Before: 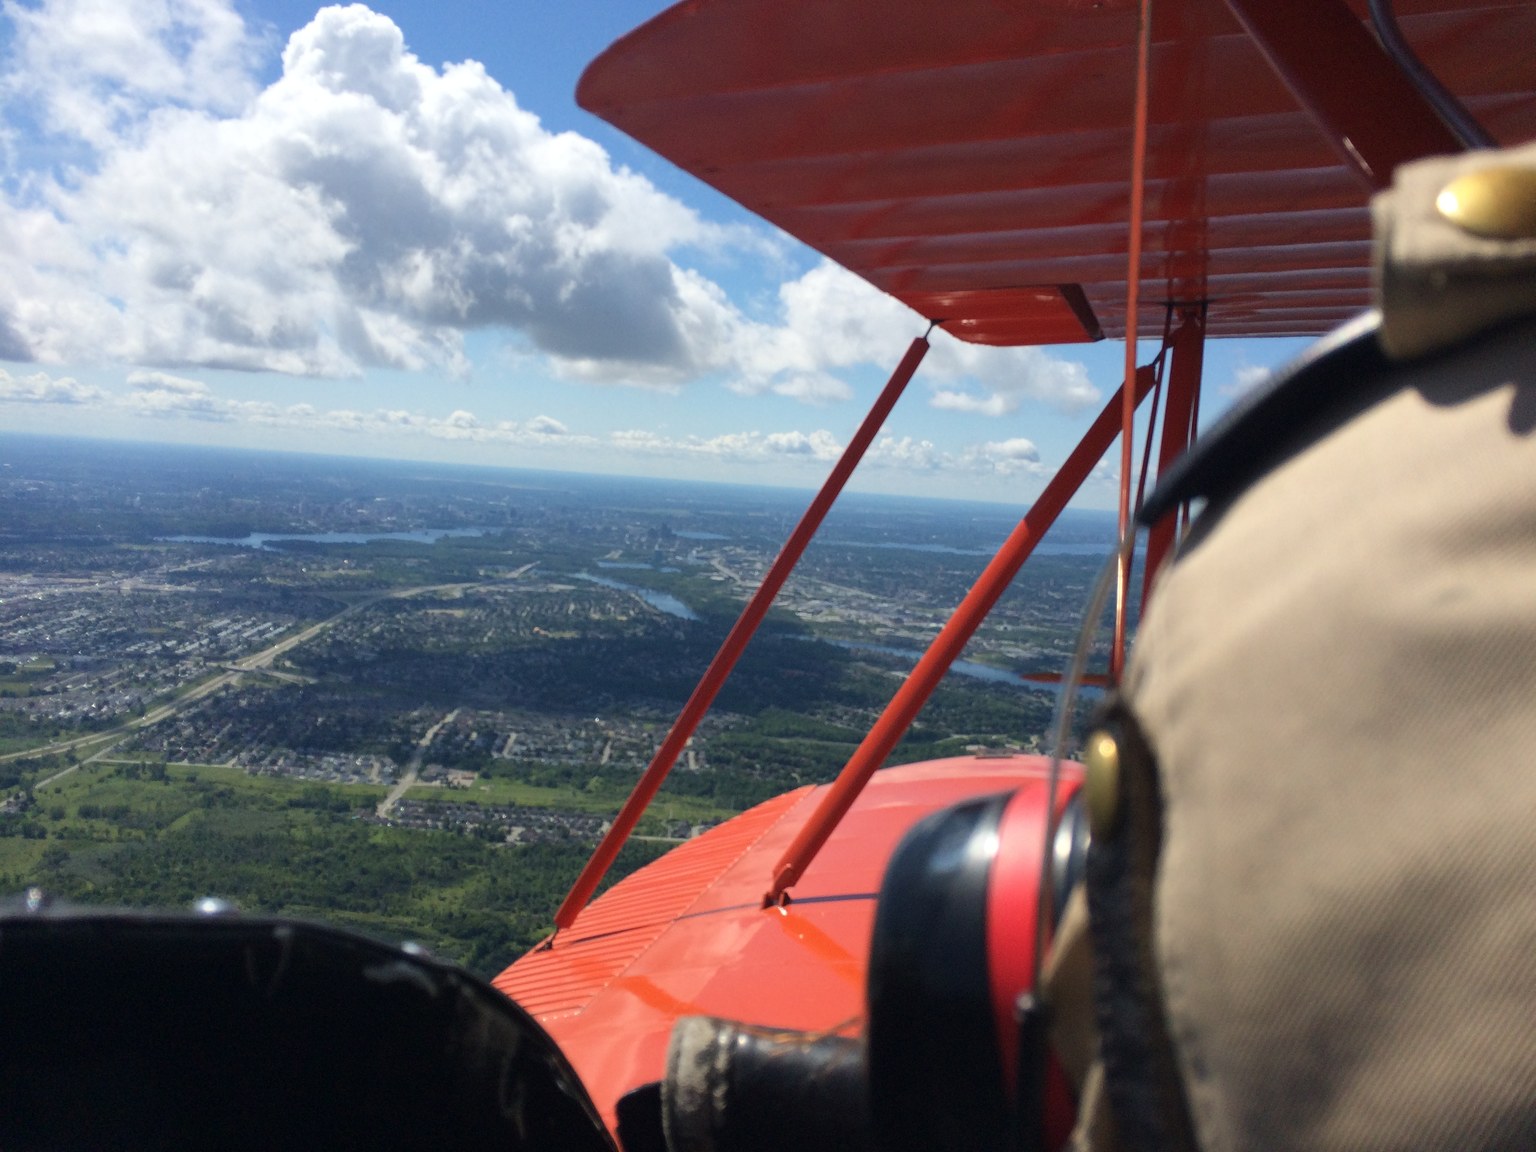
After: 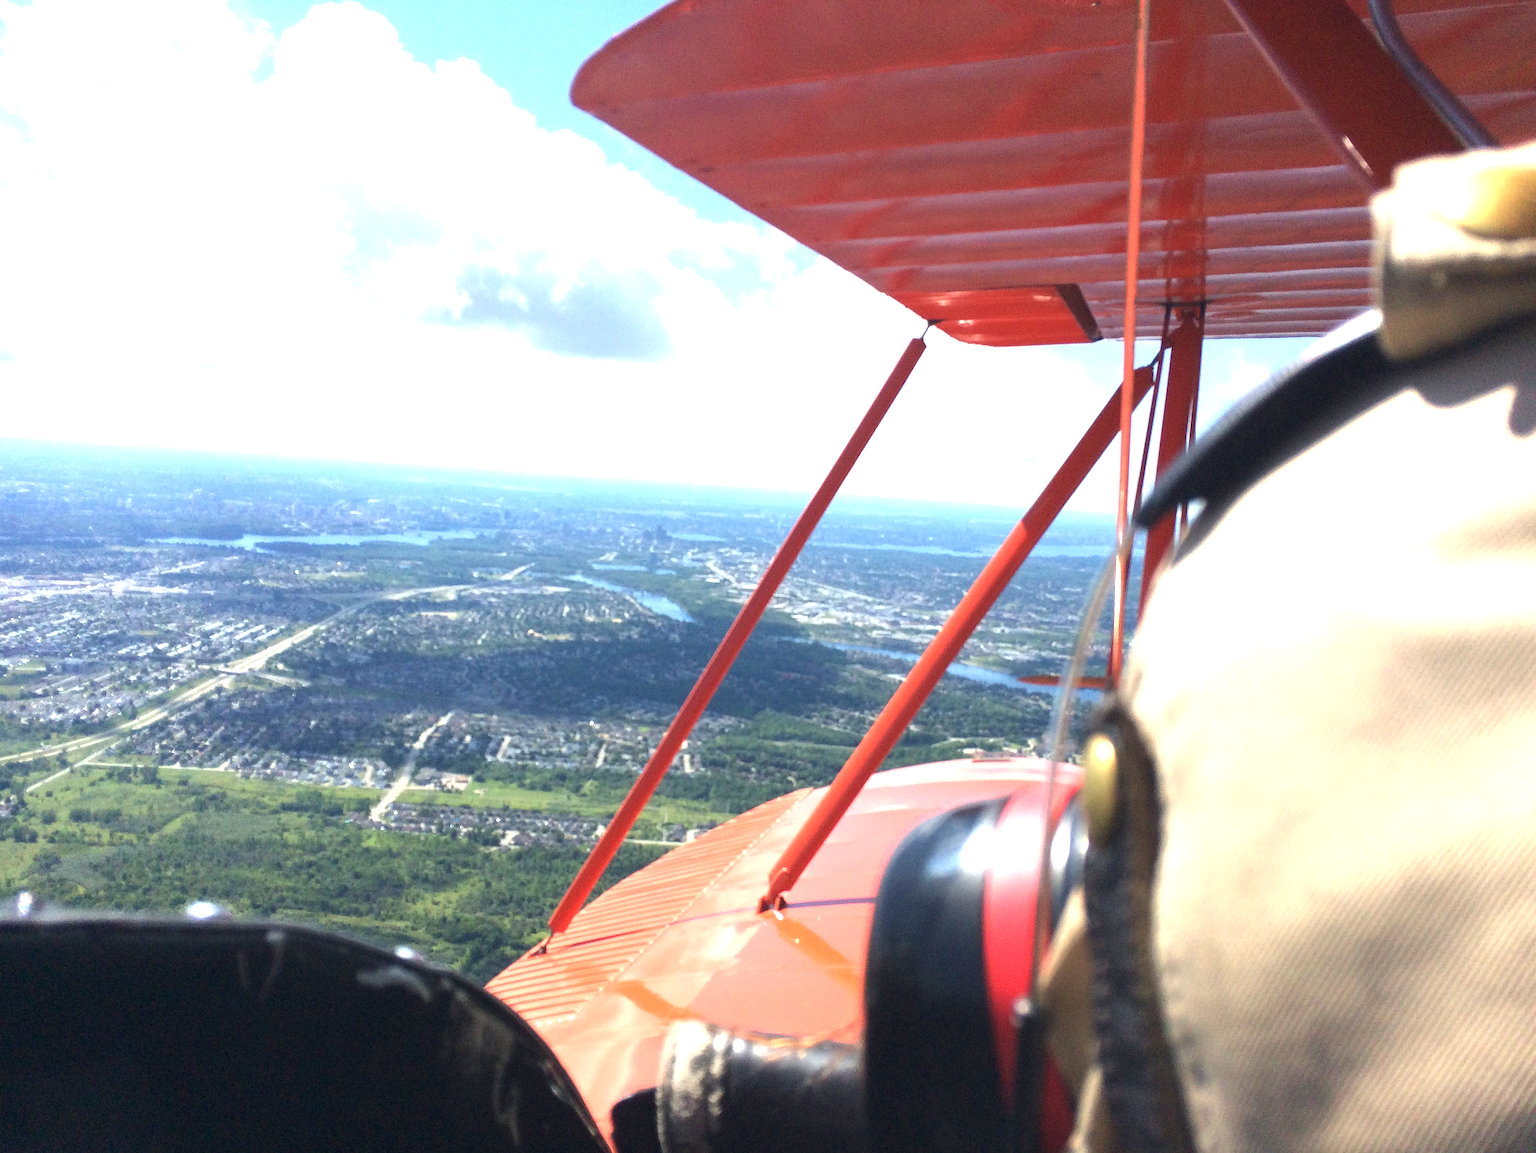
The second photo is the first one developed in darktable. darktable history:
crop and rotate: left 0.614%, top 0.179%, bottom 0.309%
exposure: black level correction 0, exposure 1.741 EV, compensate exposure bias true, compensate highlight preservation false
